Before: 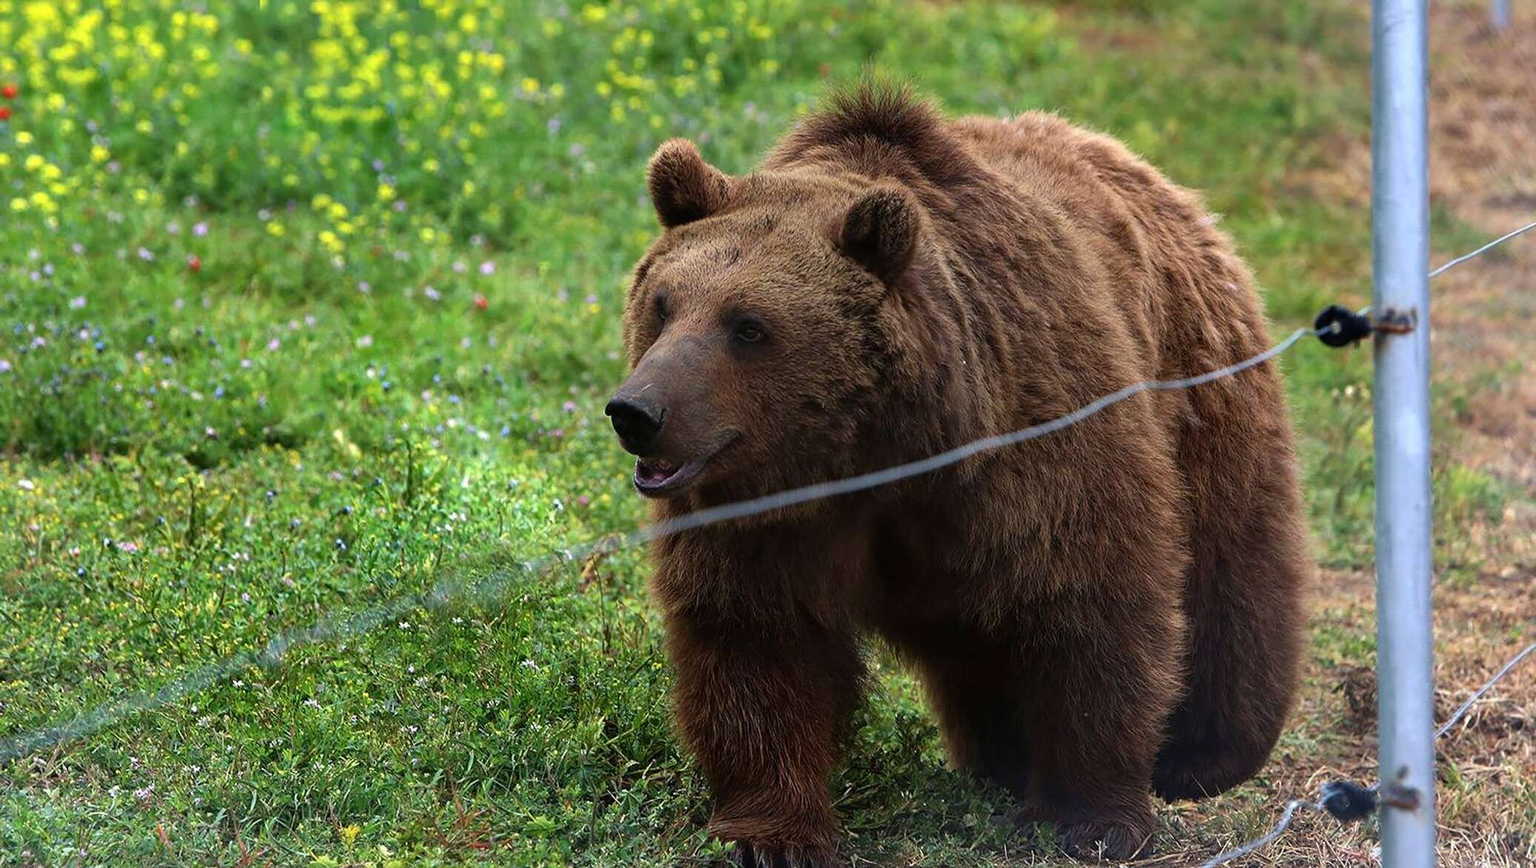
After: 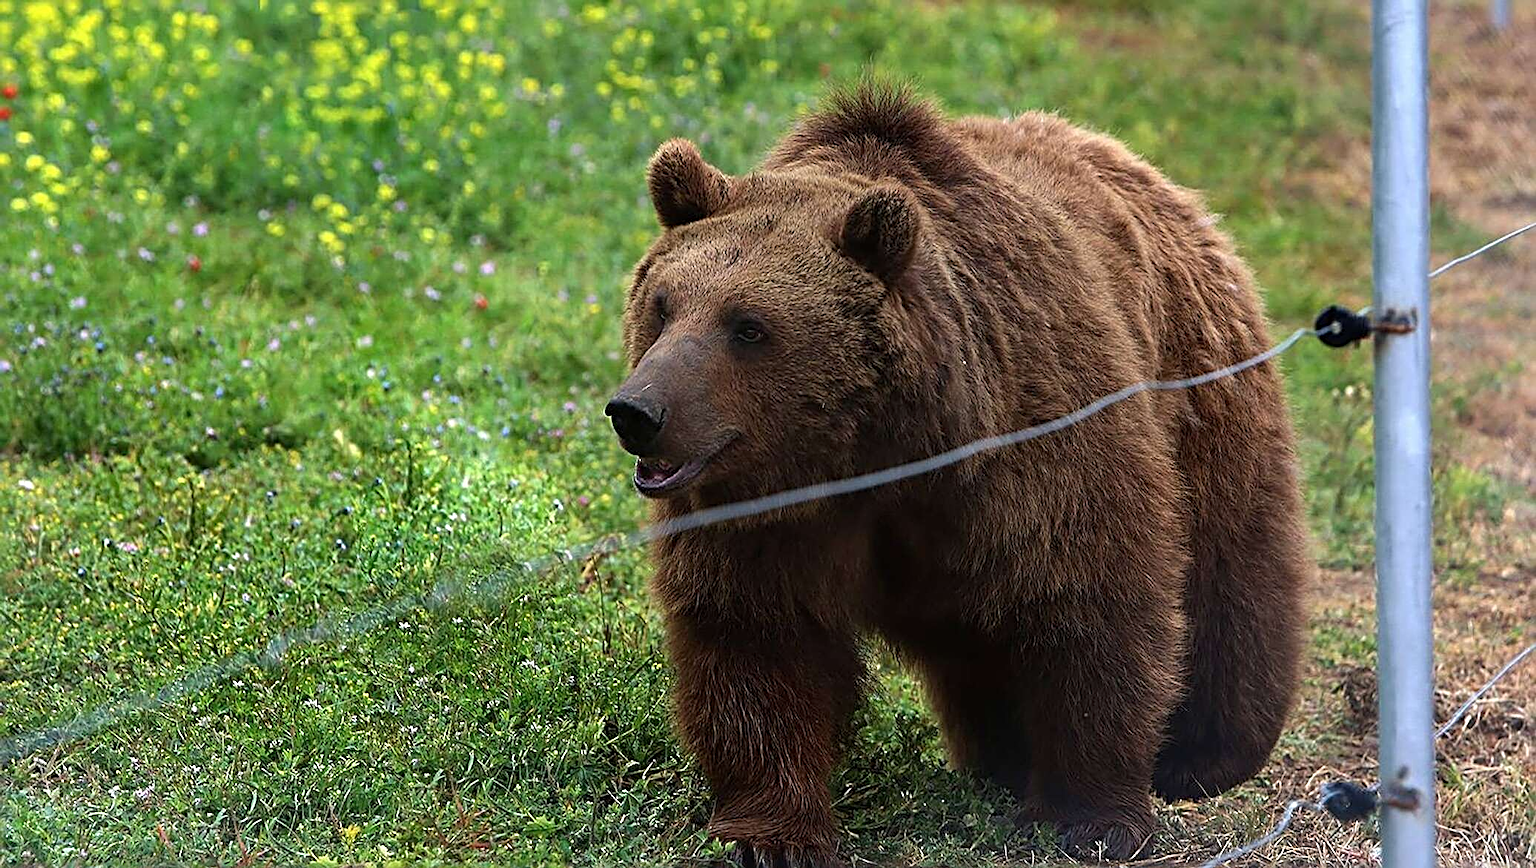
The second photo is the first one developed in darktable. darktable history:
sharpen: radius 2.84, amount 0.705
